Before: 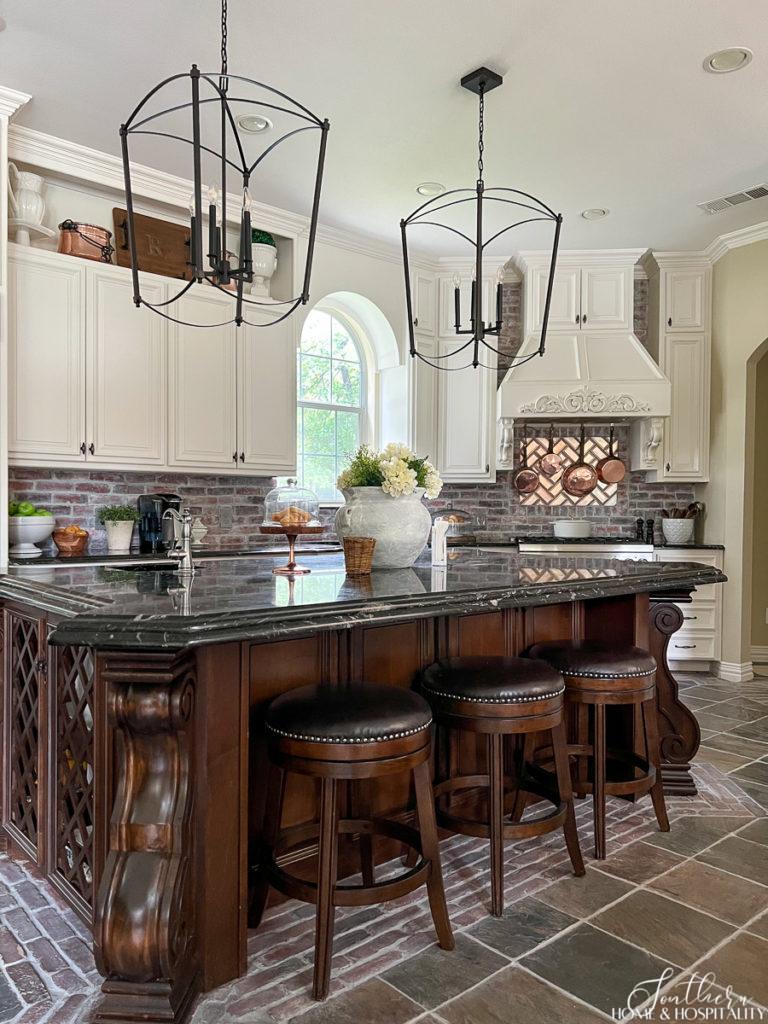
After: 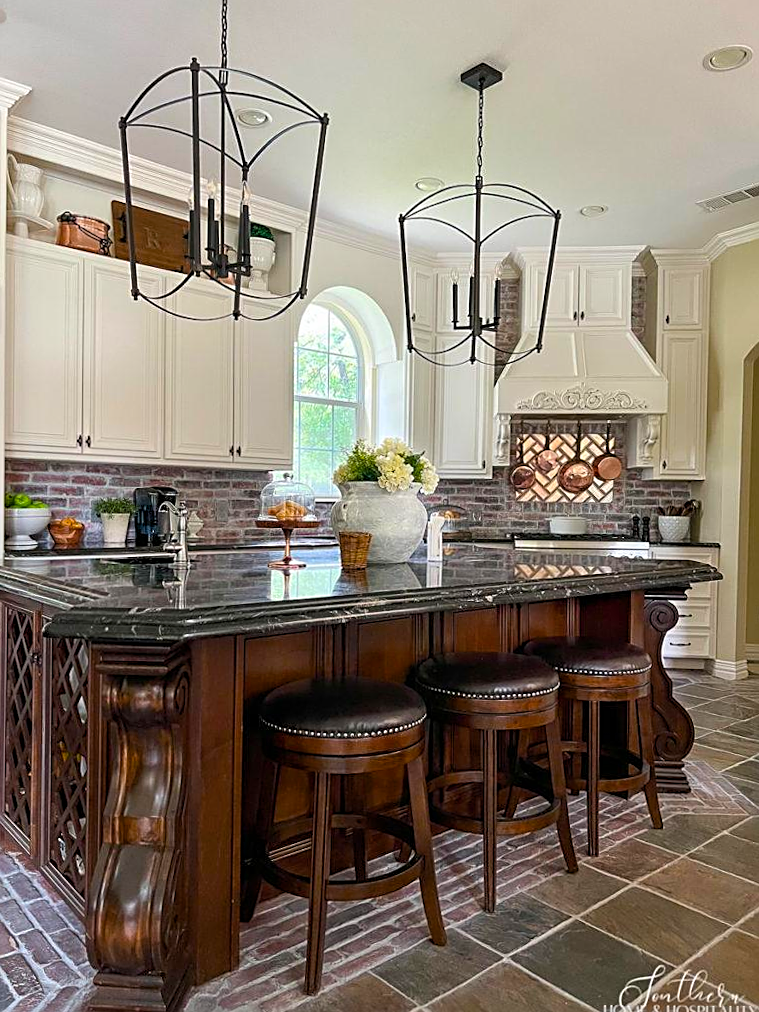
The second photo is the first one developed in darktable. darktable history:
sharpen: on, module defaults
color balance rgb: perceptual saturation grading › global saturation 30%, global vibrance 20%
crop and rotate: angle -0.5°
